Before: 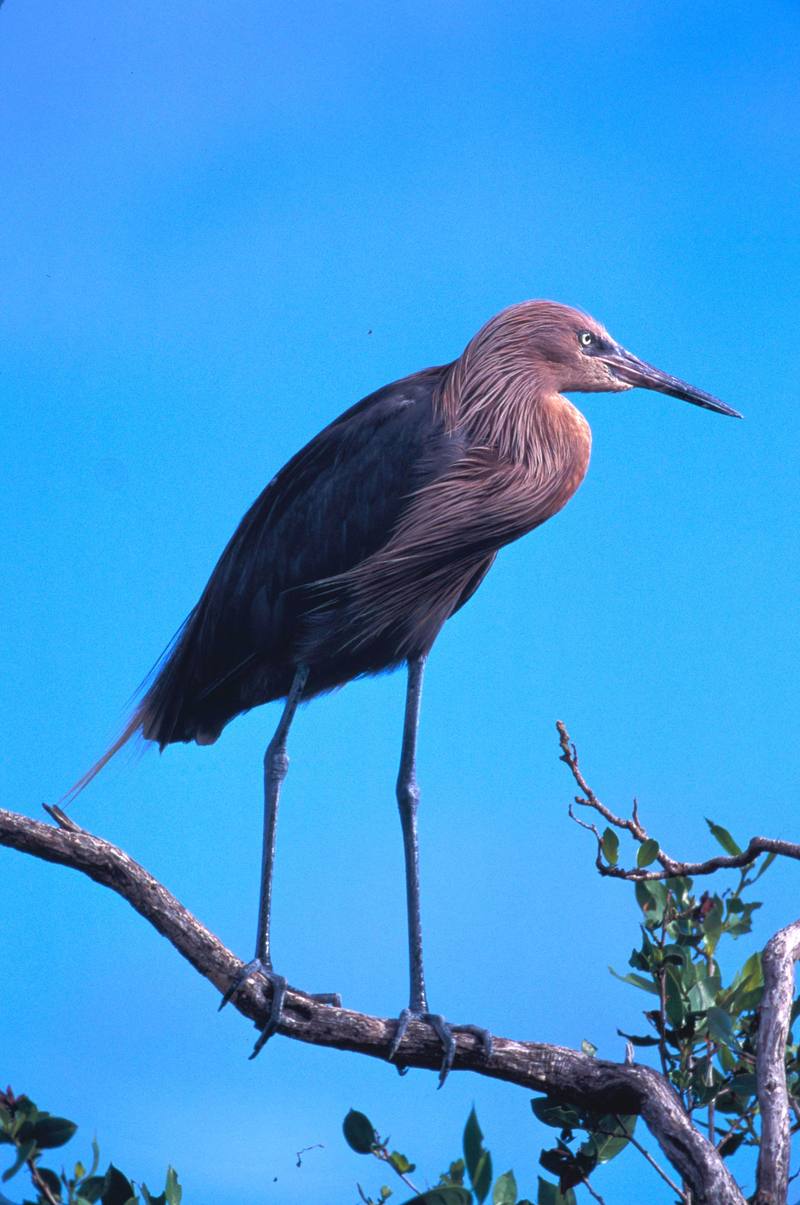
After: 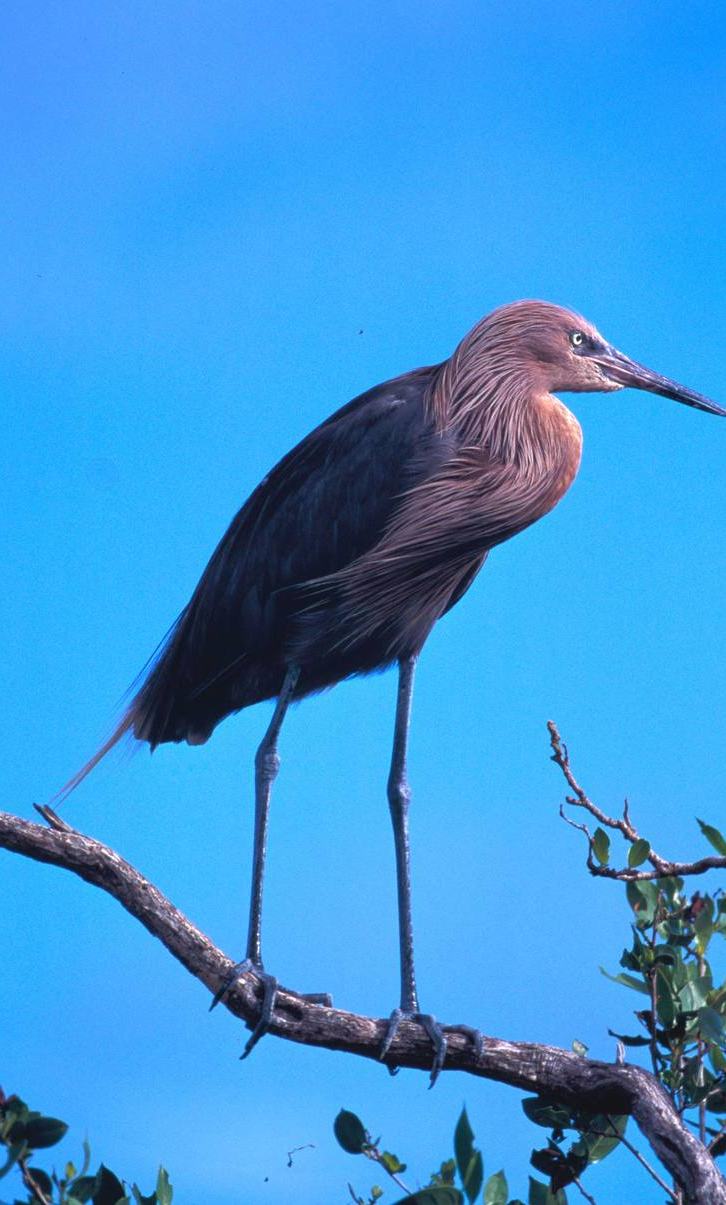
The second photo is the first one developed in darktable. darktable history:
crop and rotate: left 1.23%, right 7.921%
